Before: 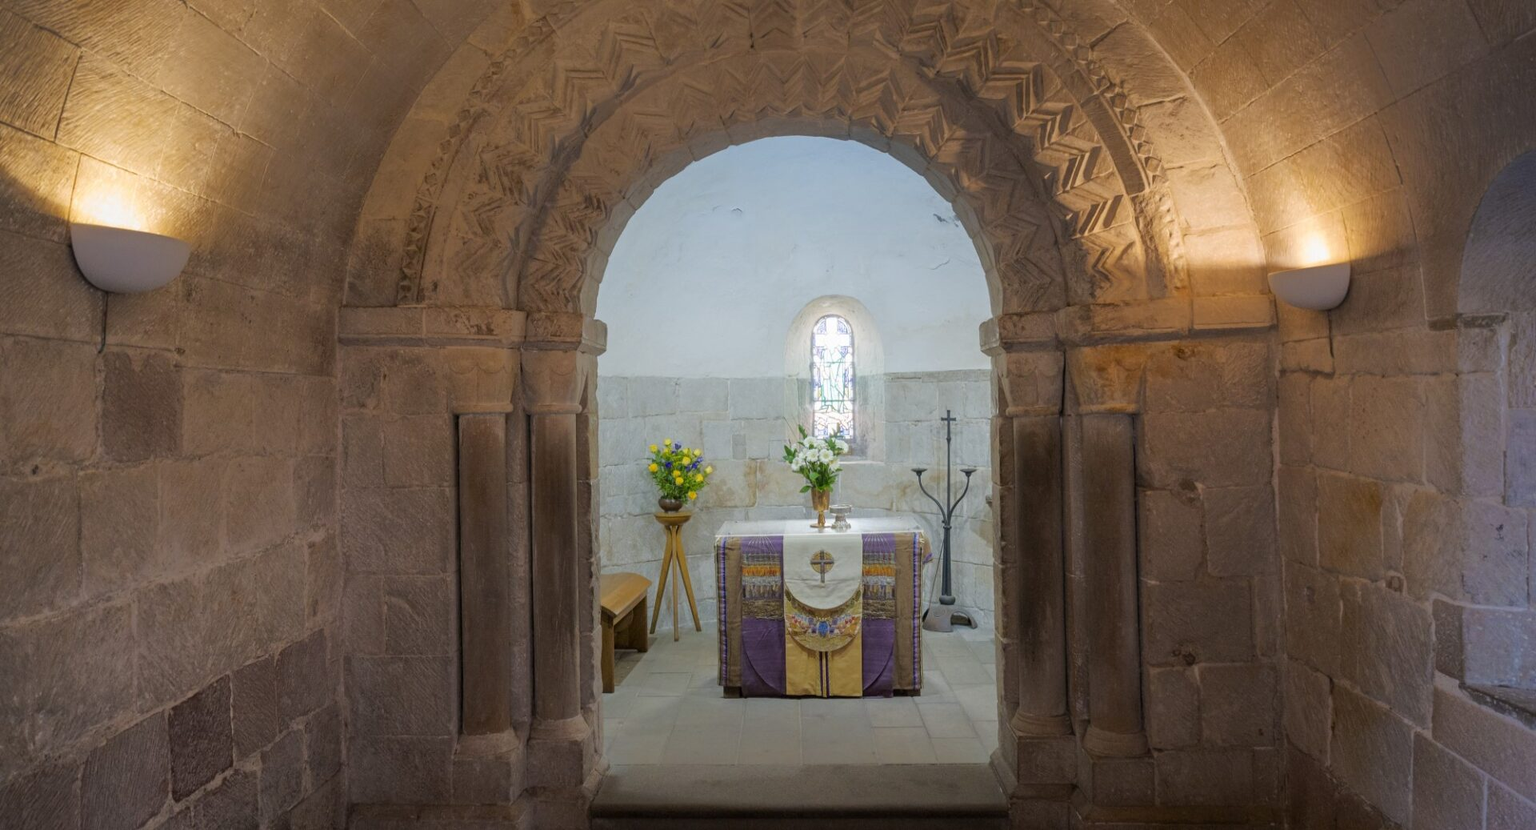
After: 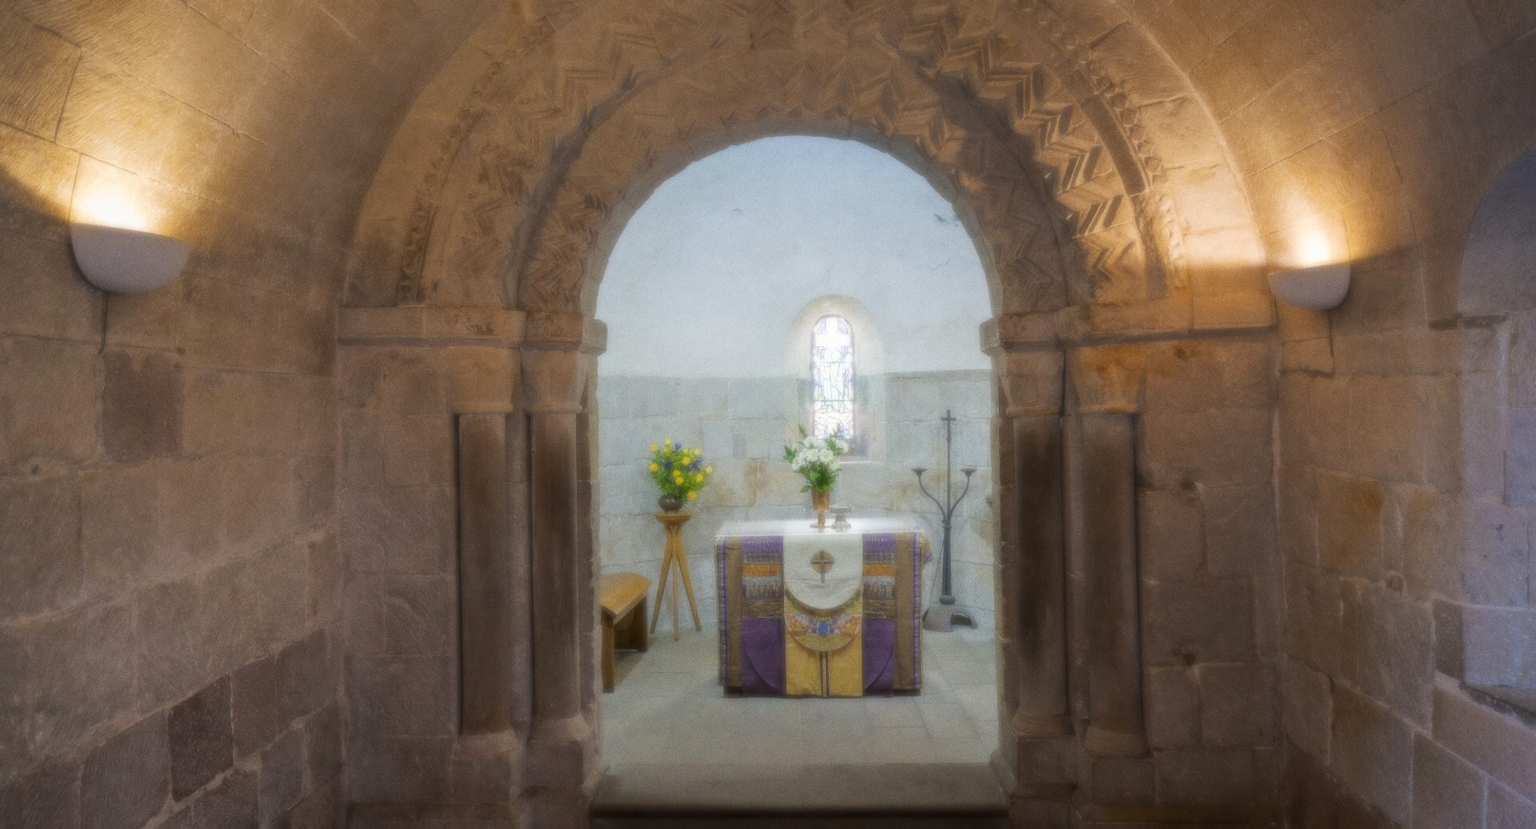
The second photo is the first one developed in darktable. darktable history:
soften: size 8.67%, mix 49%
tone equalizer: on, module defaults
grain: coarseness 0.09 ISO, strength 40%
